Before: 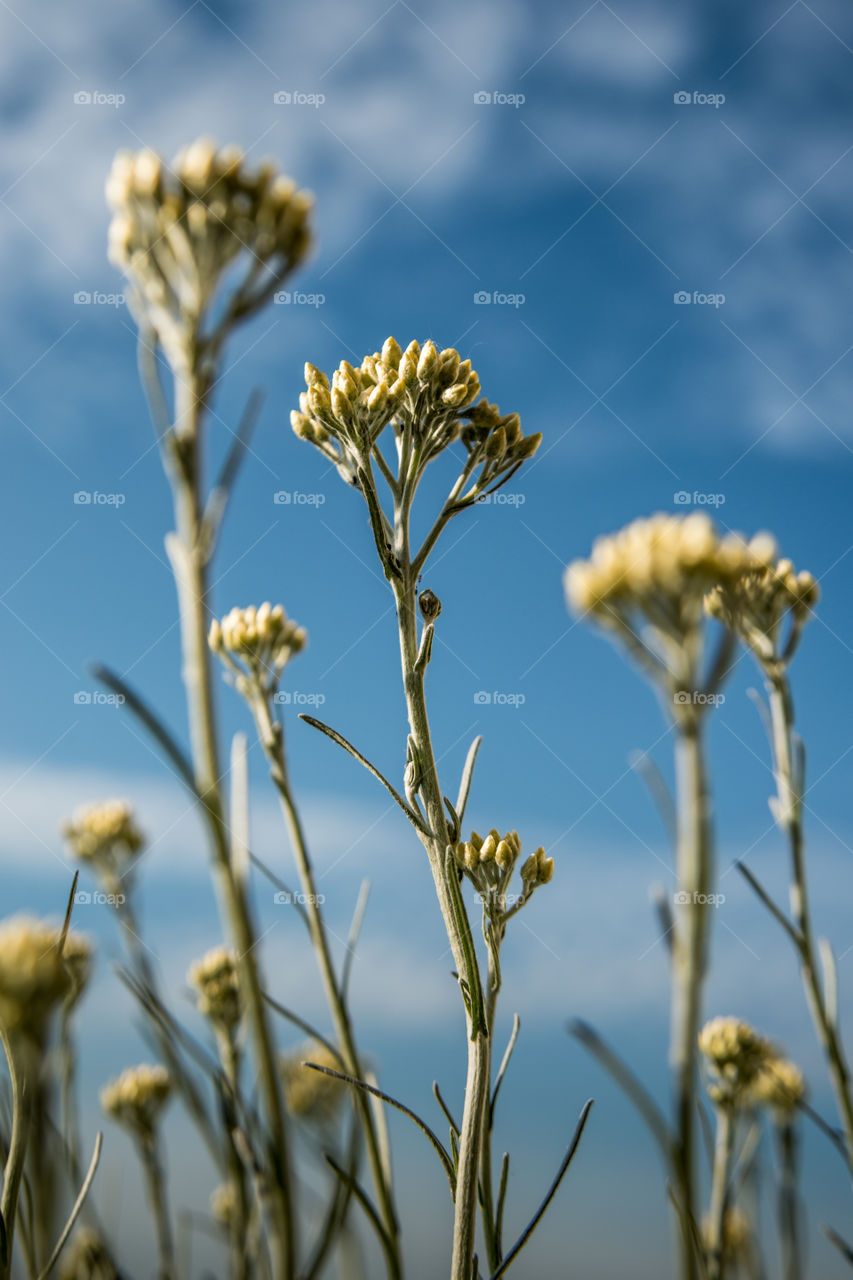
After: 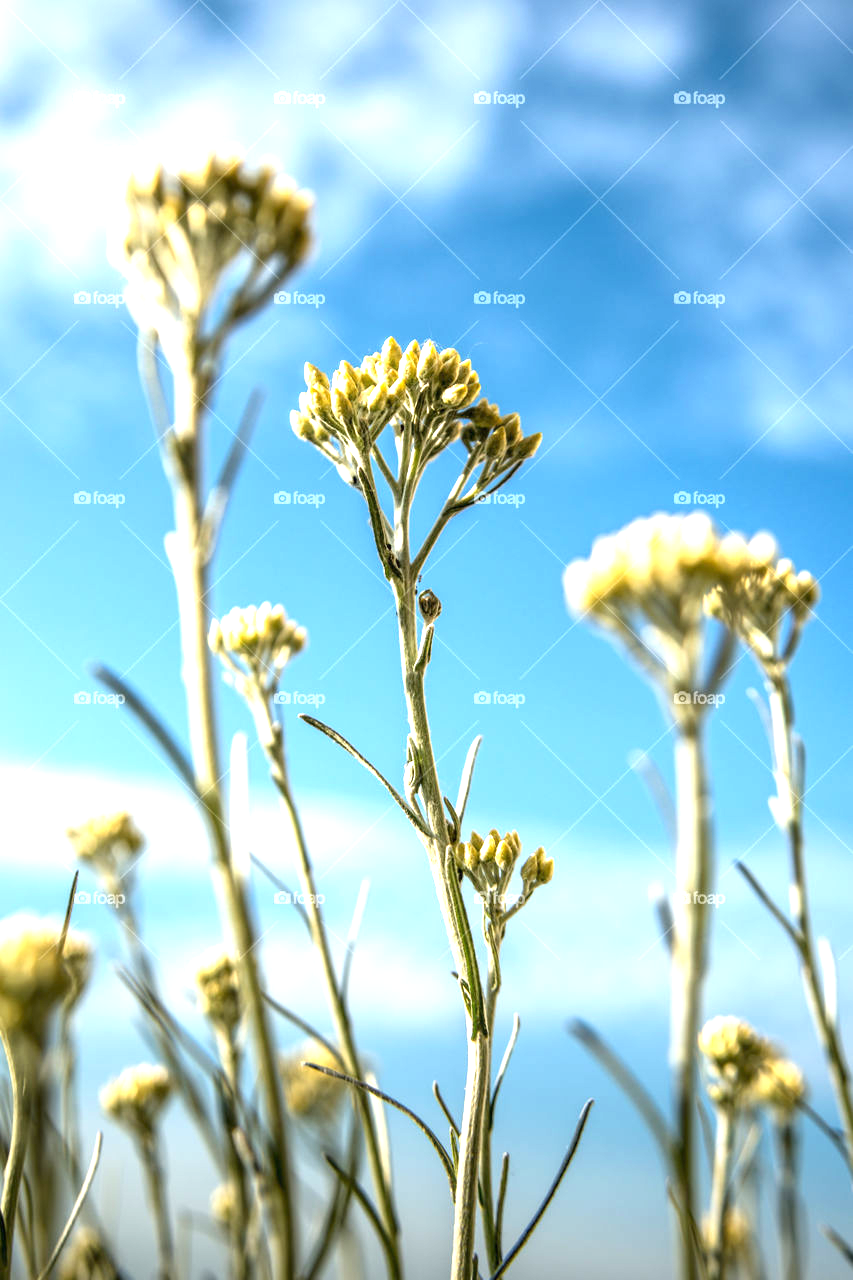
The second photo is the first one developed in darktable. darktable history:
exposure: black level correction 0, exposure 1.5 EV, compensate exposure bias true, compensate highlight preservation false
